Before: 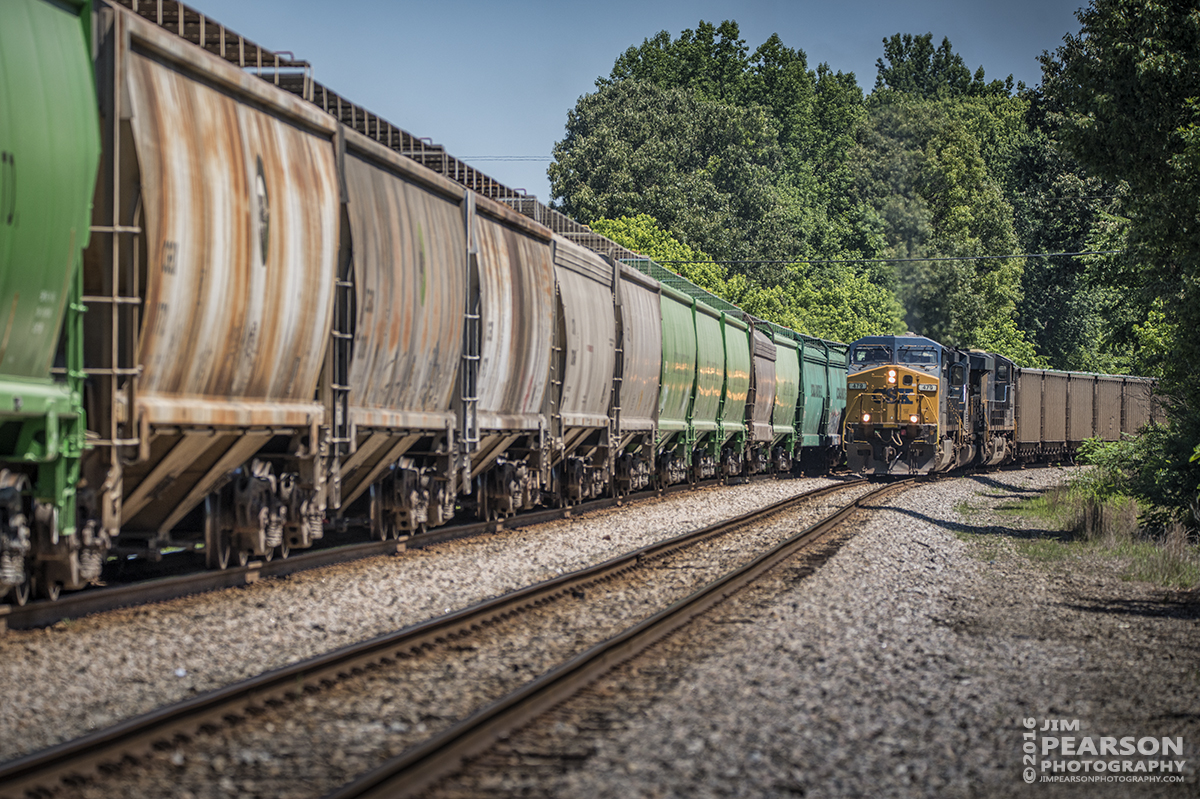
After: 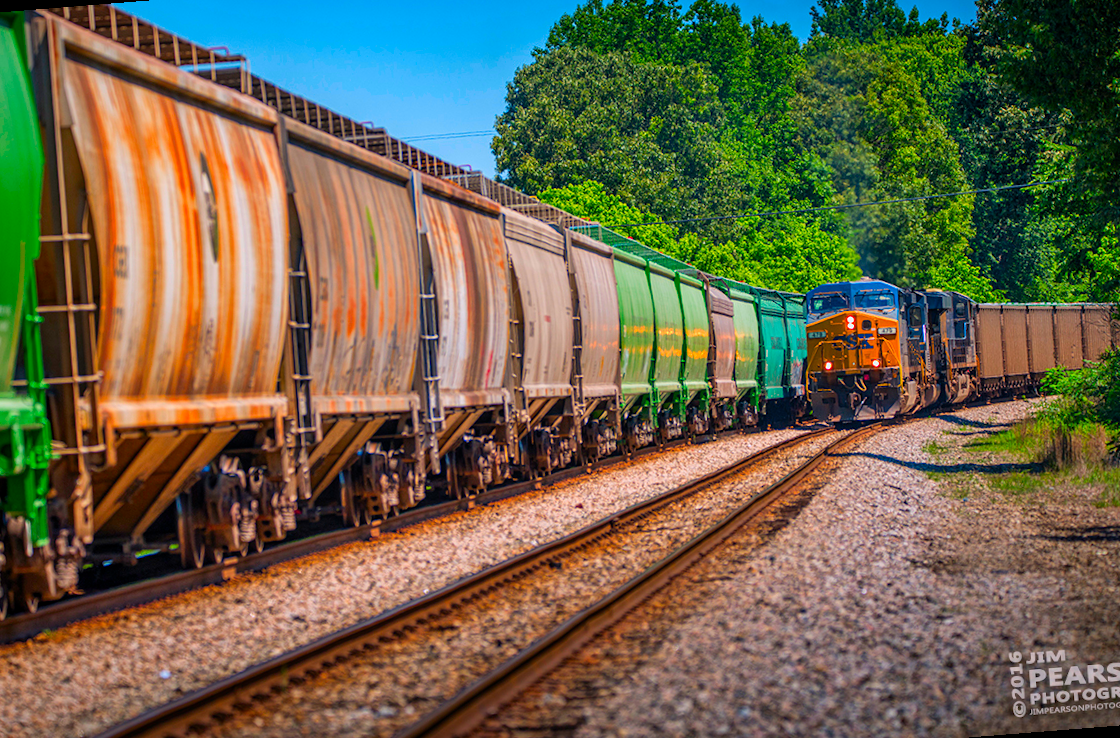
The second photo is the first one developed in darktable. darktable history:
rotate and perspective: rotation -4.57°, crop left 0.054, crop right 0.944, crop top 0.087, crop bottom 0.914
color correction: highlights a* 1.59, highlights b* -1.7, saturation 2.48
